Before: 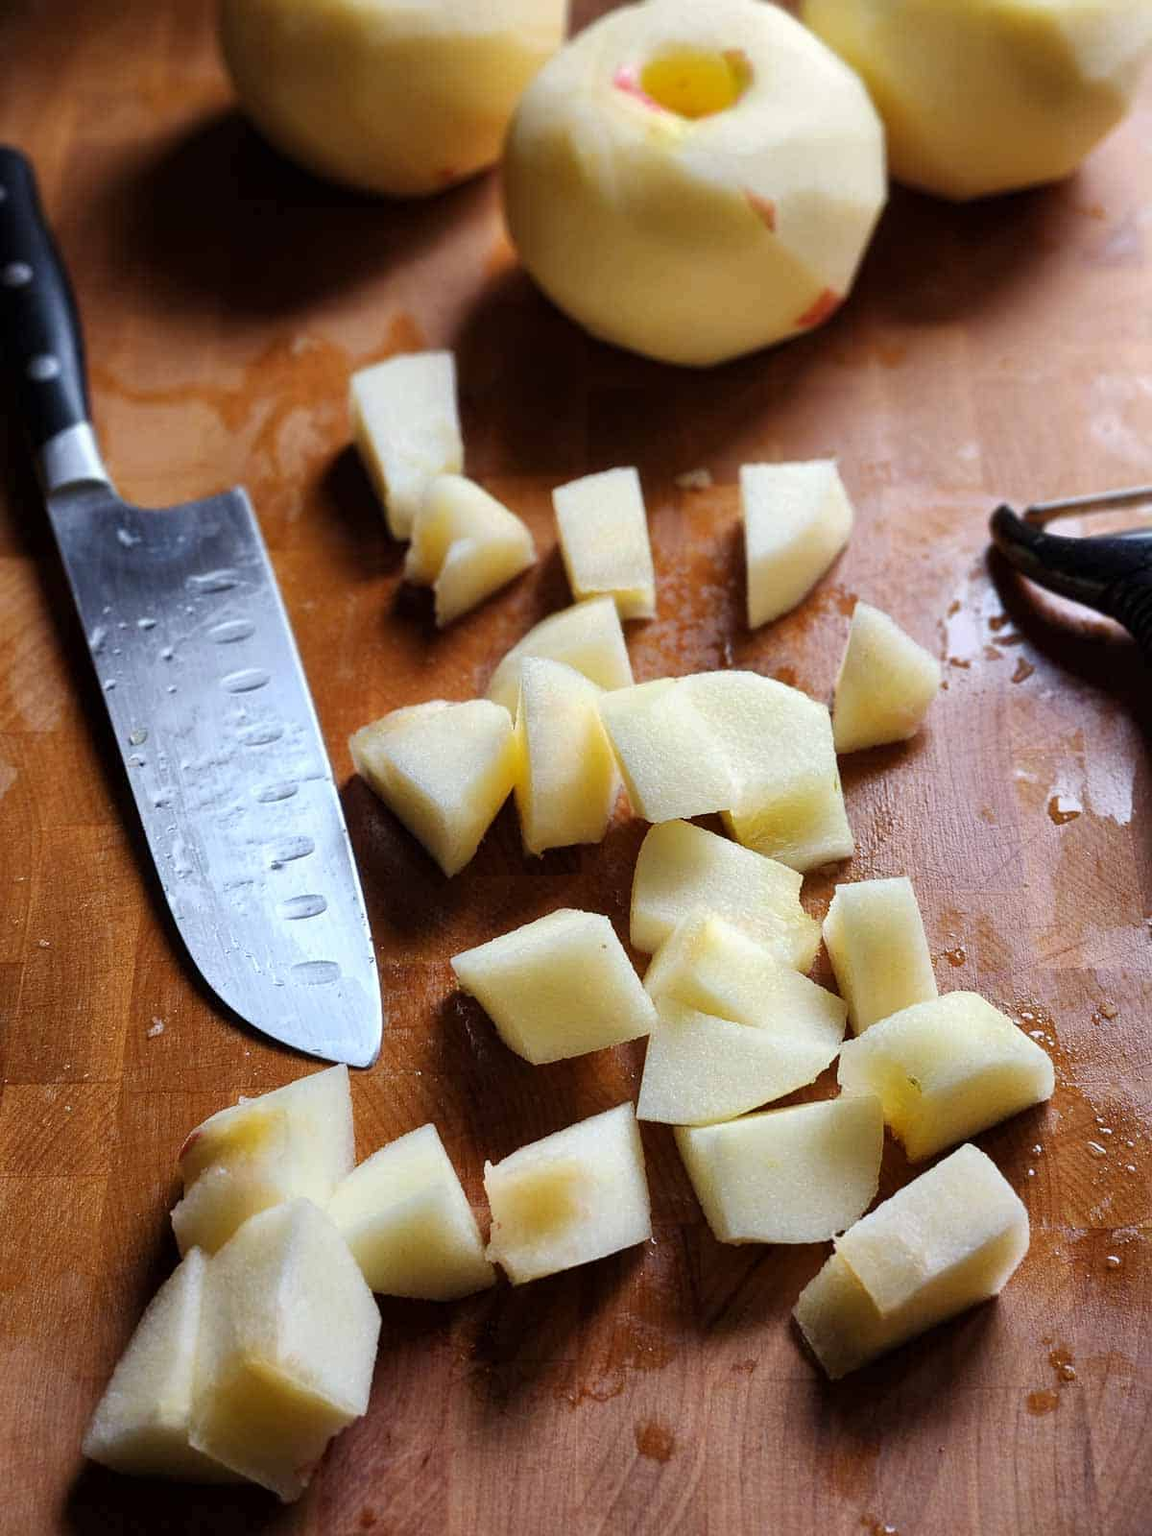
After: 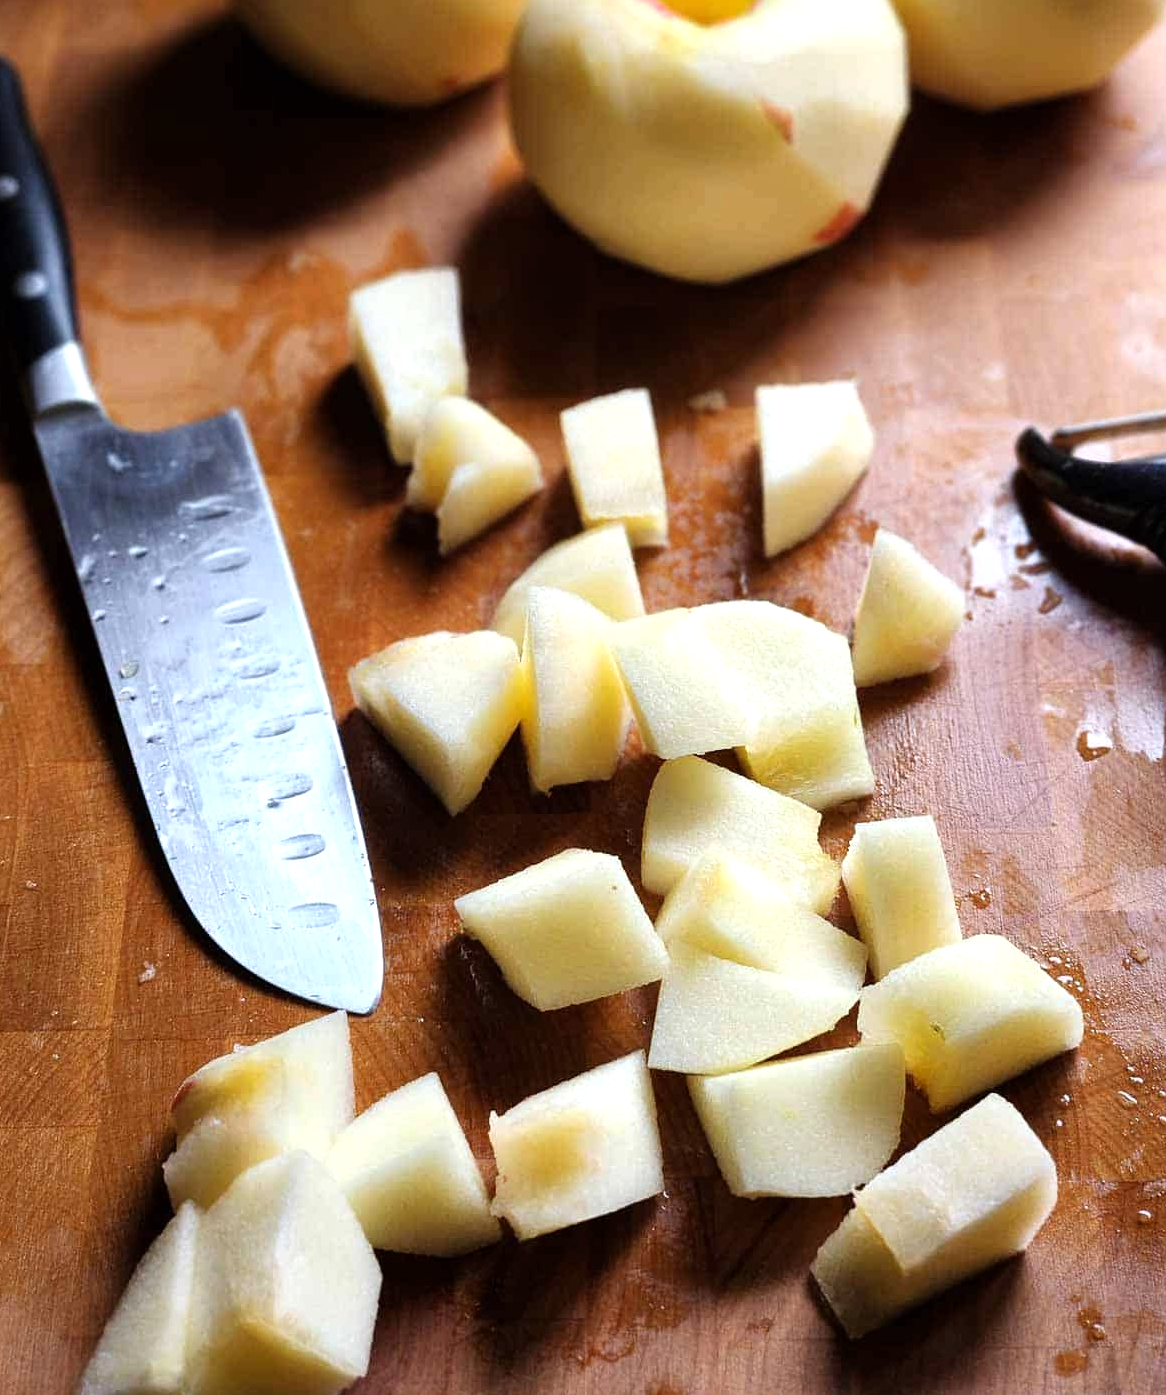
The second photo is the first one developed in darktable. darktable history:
tone equalizer: -8 EV -0.421 EV, -7 EV -0.406 EV, -6 EV -0.306 EV, -5 EV -0.224 EV, -3 EV 0.217 EV, -2 EV 0.331 EV, -1 EV 0.394 EV, +0 EV 0.432 EV
crop: left 1.324%, top 6.142%, right 1.431%, bottom 6.669%
